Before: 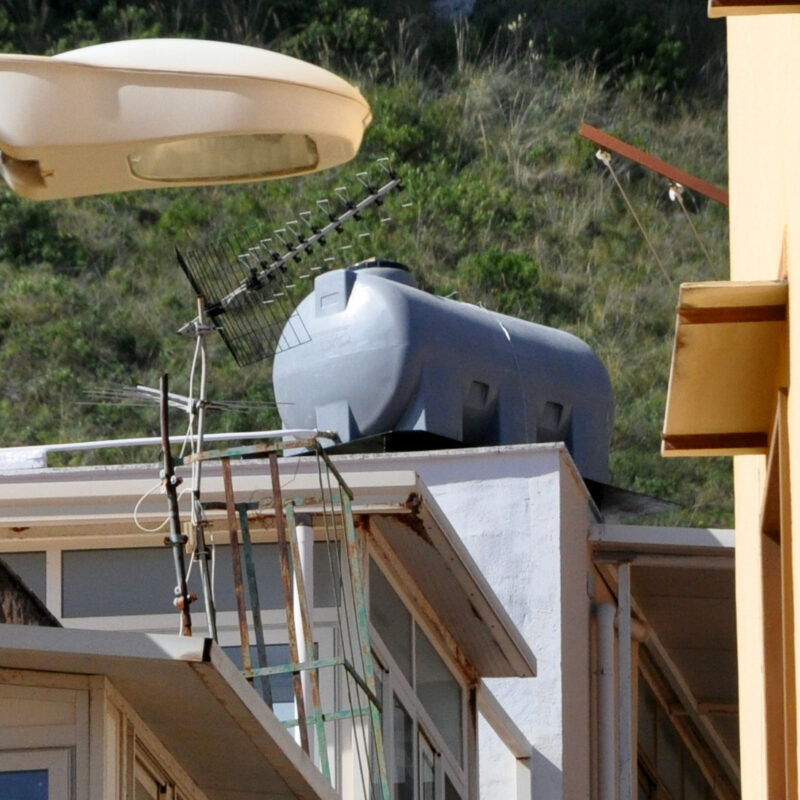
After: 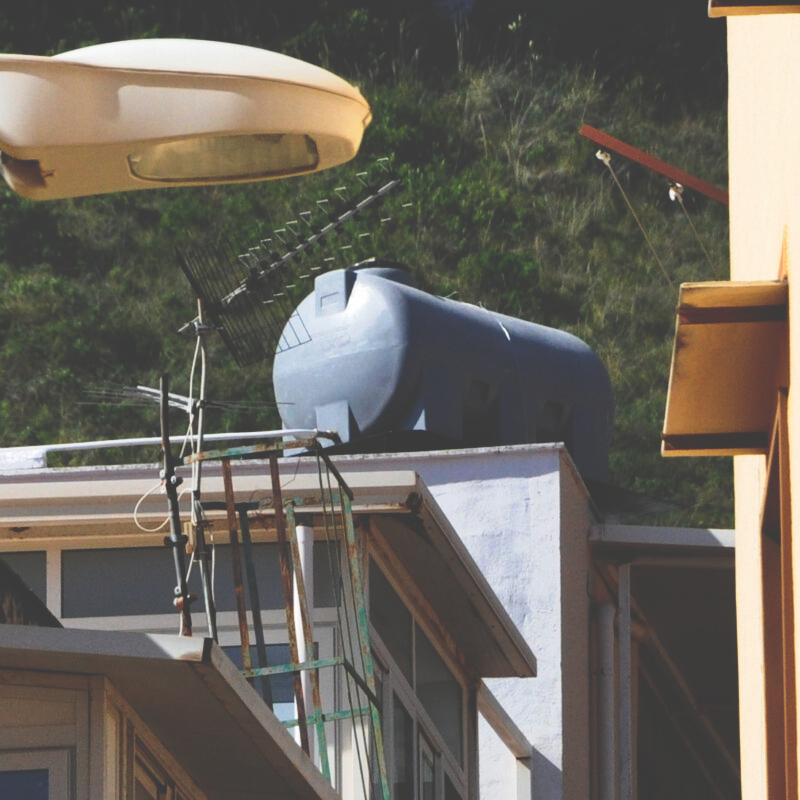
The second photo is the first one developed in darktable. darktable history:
tone curve: curves: ch0 [(0, 0) (0.003, 0.235) (0.011, 0.235) (0.025, 0.235) (0.044, 0.235) (0.069, 0.235) (0.1, 0.237) (0.136, 0.239) (0.177, 0.243) (0.224, 0.256) (0.277, 0.287) (0.335, 0.329) (0.399, 0.391) (0.468, 0.476) (0.543, 0.574) (0.623, 0.683) (0.709, 0.778) (0.801, 0.869) (0.898, 0.924) (1, 1)], preserve colors none
rgb curve: curves: ch0 [(0, 0.186) (0.314, 0.284) (0.775, 0.708) (1, 1)], compensate middle gray true, preserve colors none
